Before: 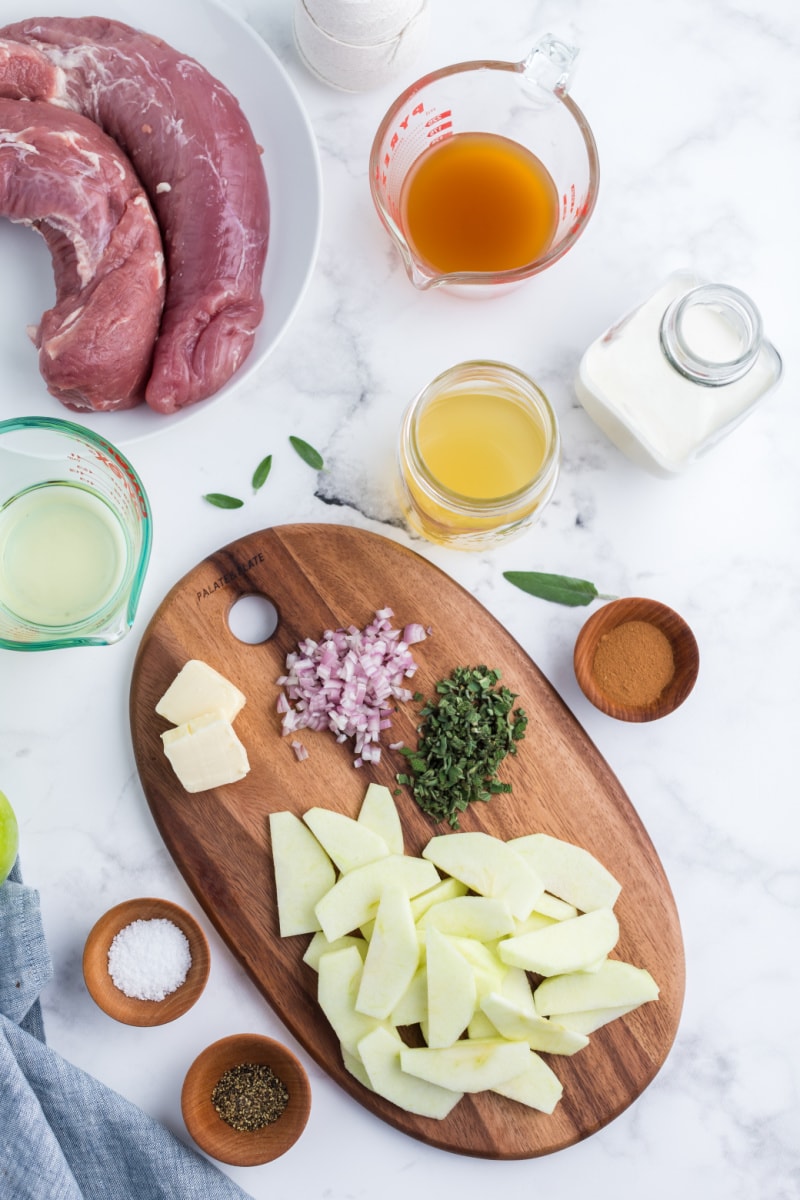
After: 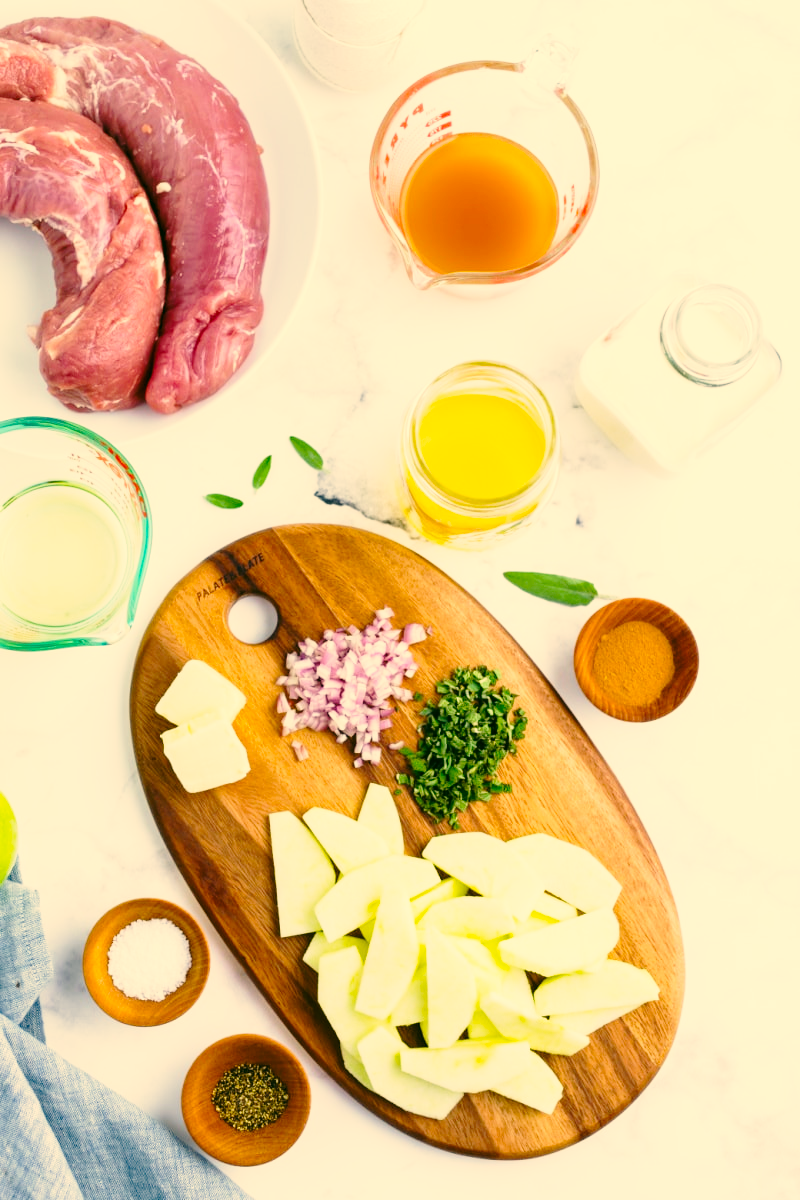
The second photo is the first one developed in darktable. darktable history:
contrast brightness saturation: contrast -0.012, brightness -0.015, saturation 0.04
color balance rgb: perceptual saturation grading › global saturation 25.799%, perceptual brilliance grading › global brilliance 2.968%, perceptual brilliance grading › highlights -2.939%, perceptual brilliance grading › shadows 2.776%, global vibrance 20%
base curve: curves: ch0 [(0, 0) (0.028, 0.03) (0.121, 0.232) (0.46, 0.748) (0.859, 0.968) (1, 1)], preserve colors none
color correction: highlights a* 4.67, highlights b* 24.51, shadows a* -15.48, shadows b* 3.99
